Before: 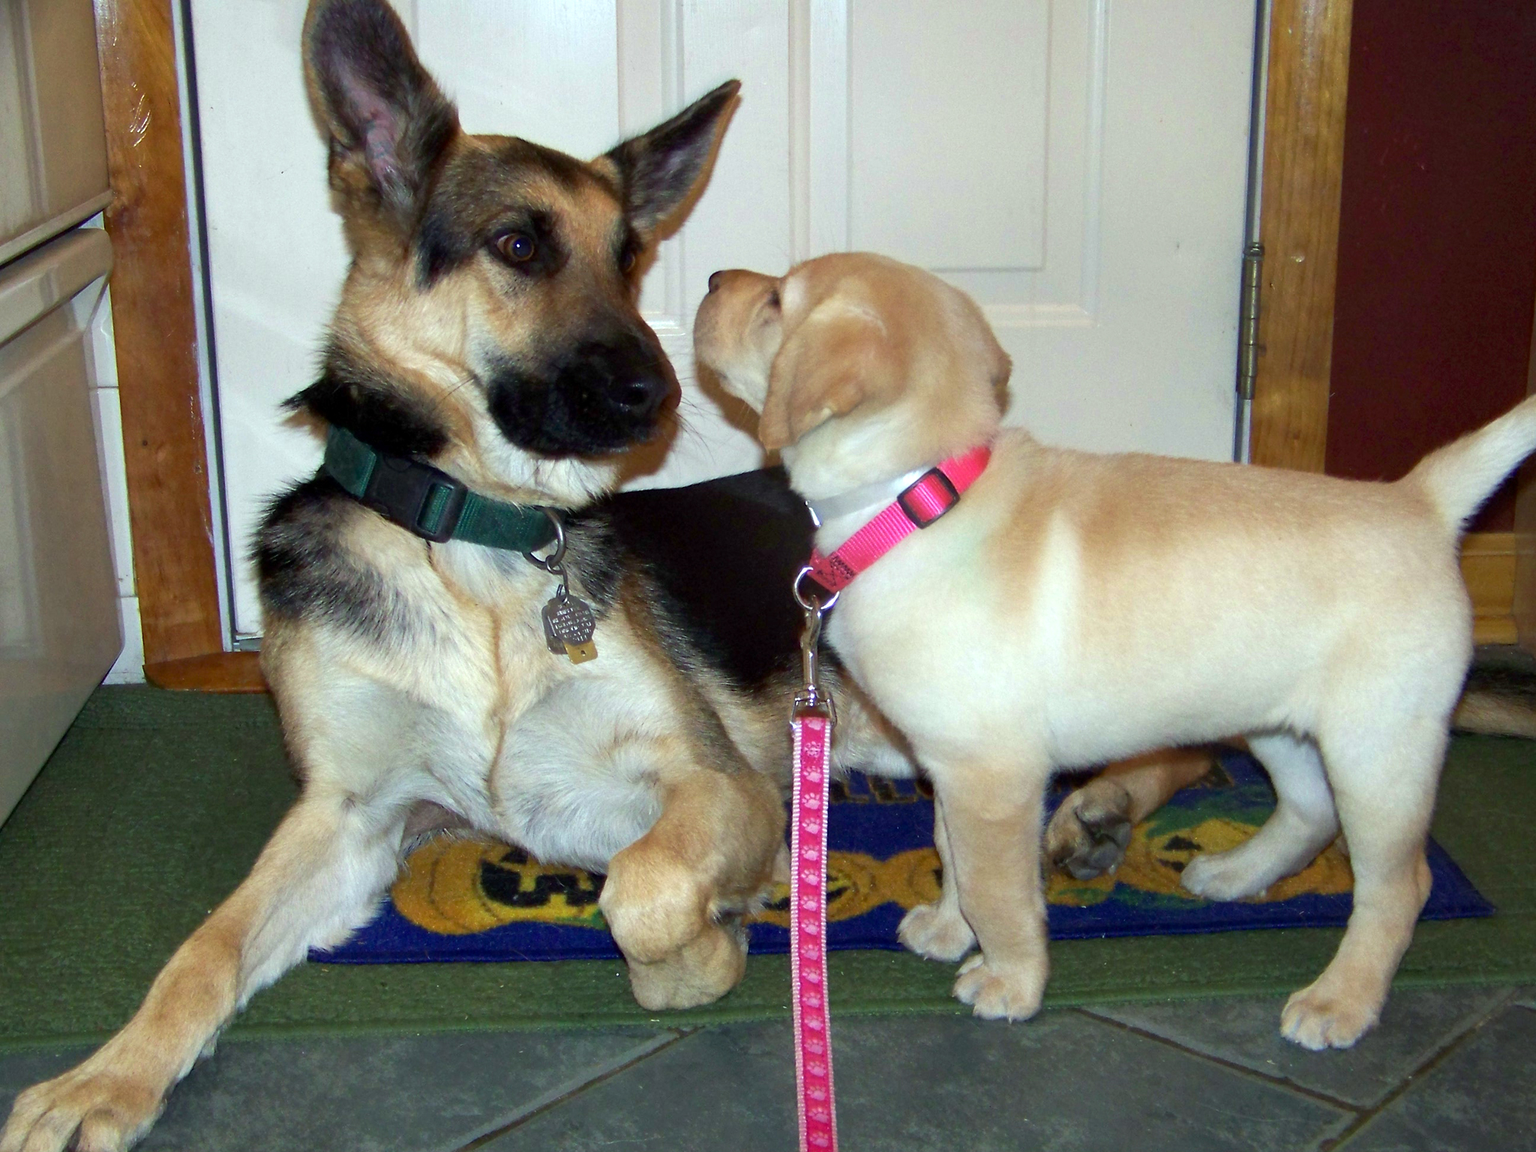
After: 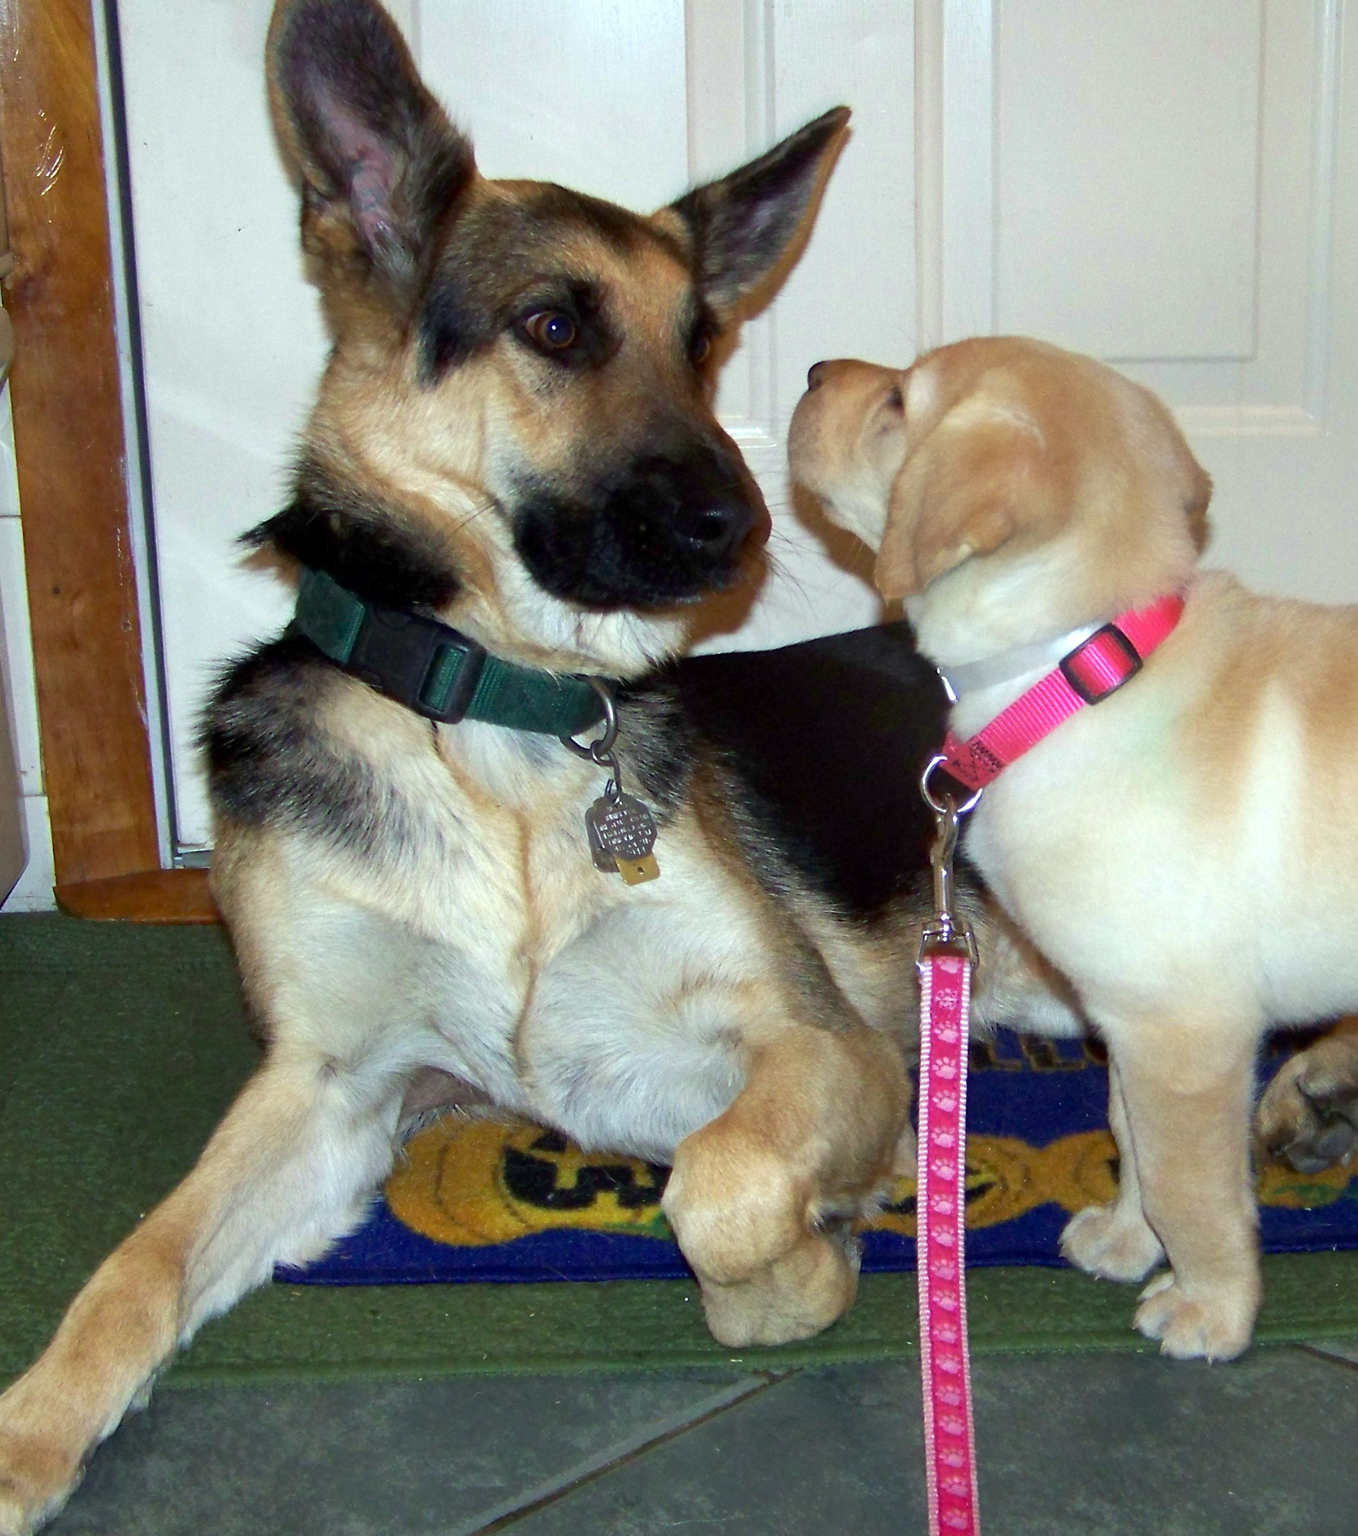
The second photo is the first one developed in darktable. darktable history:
crop and rotate: left 6.714%, right 26.93%
levels: white 99.93%
